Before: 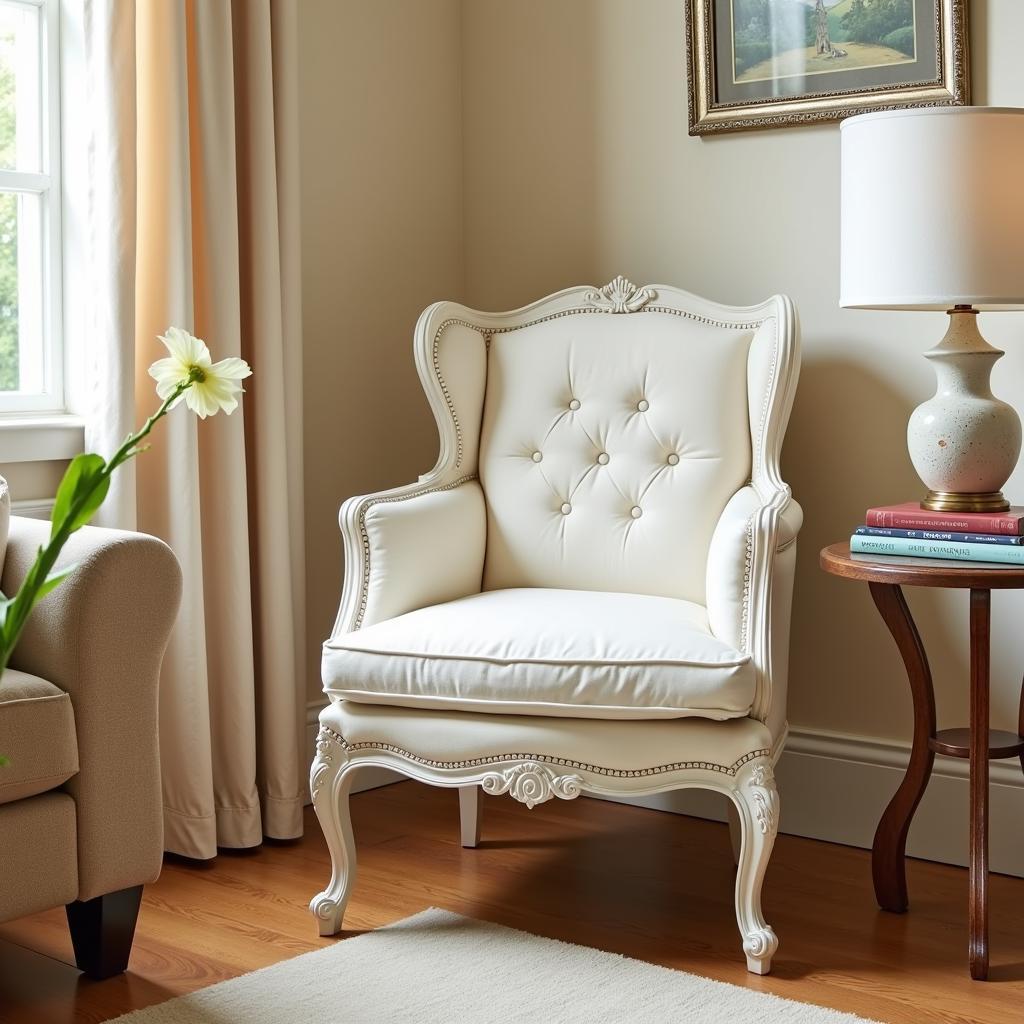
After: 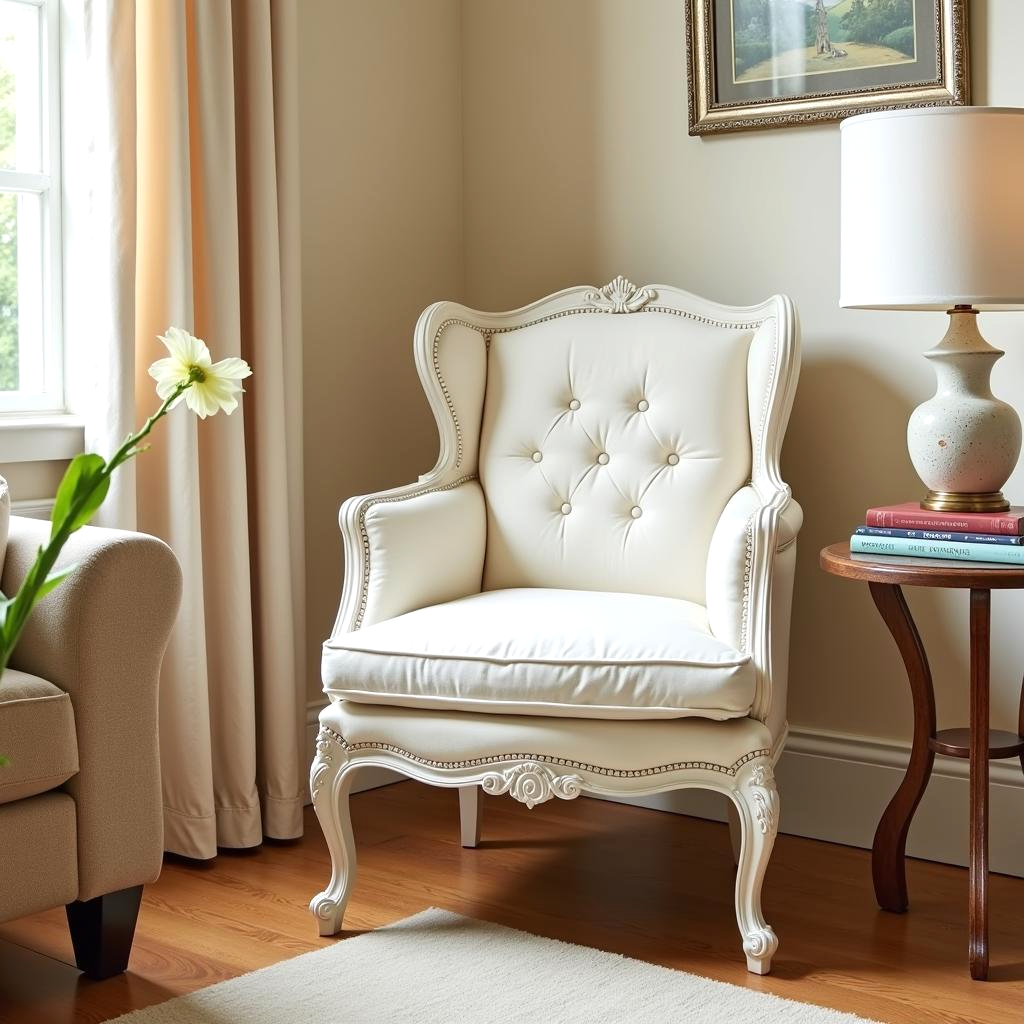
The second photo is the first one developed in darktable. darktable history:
exposure: exposure 0.153 EV, compensate exposure bias true, compensate highlight preservation false
